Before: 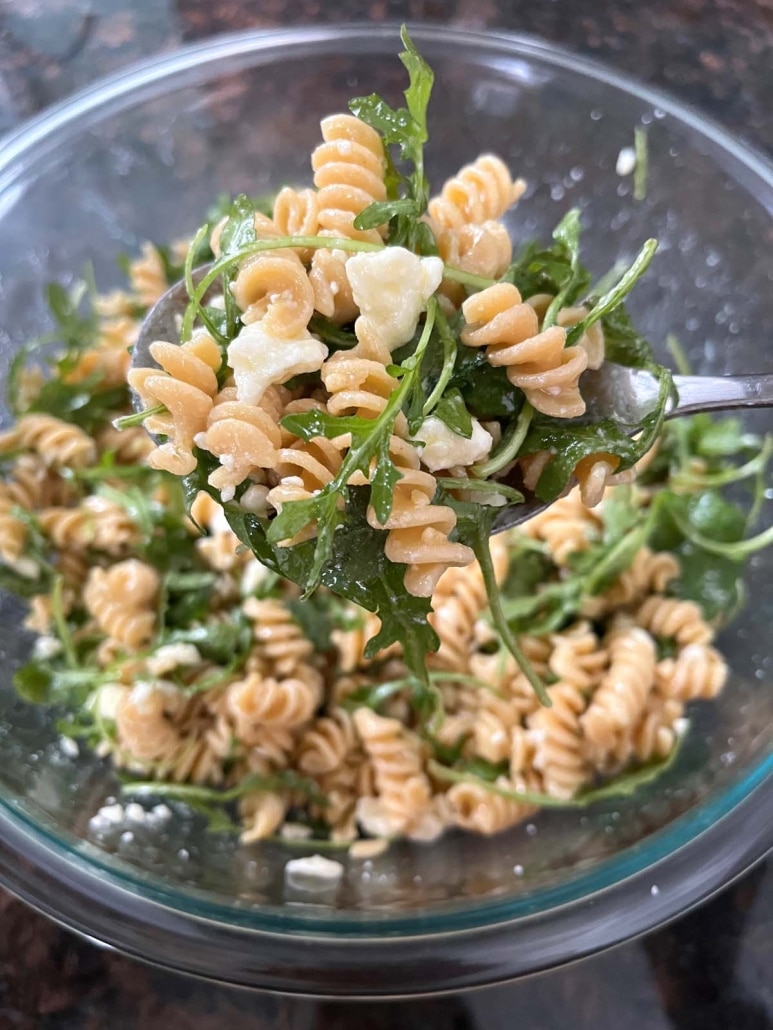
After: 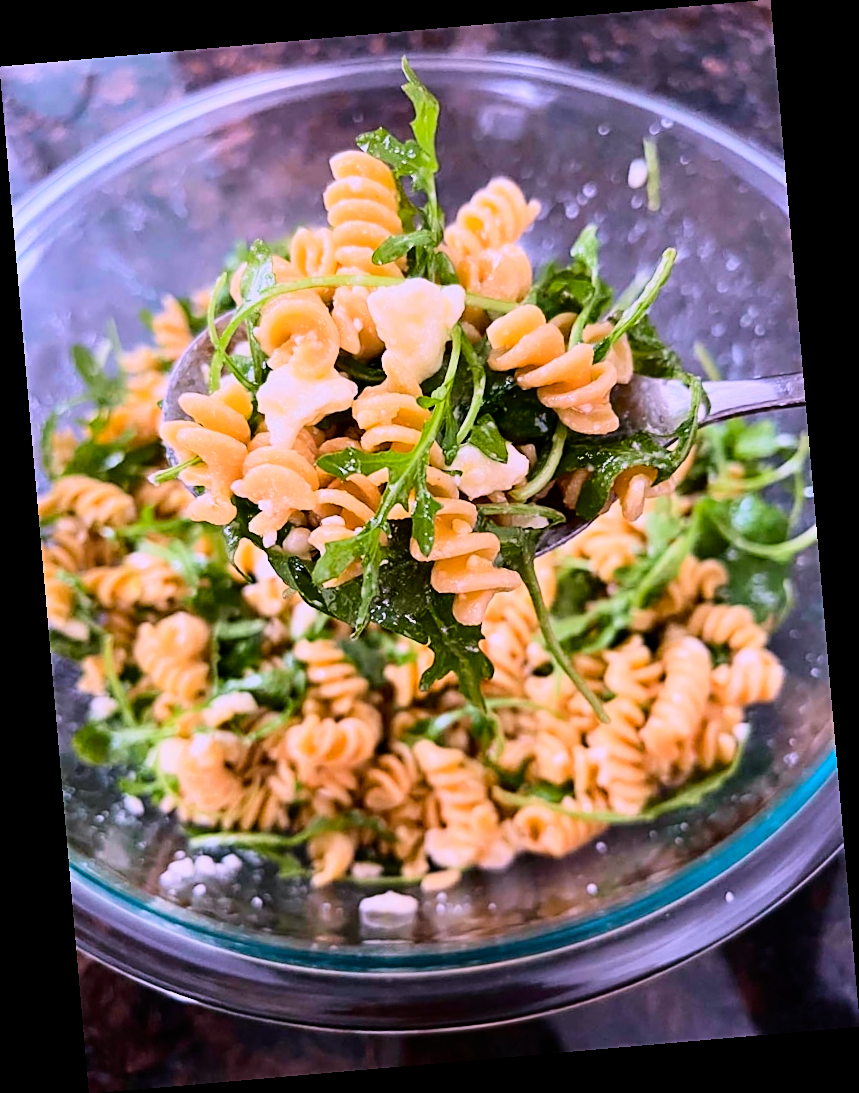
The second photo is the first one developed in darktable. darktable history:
white balance: red 1.066, blue 1.119
filmic rgb: black relative exposure -7.5 EV, white relative exposure 5 EV, hardness 3.31, contrast 1.3, contrast in shadows safe
rotate and perspective: rotation -4.98°, automatic cropping off
color balance rgb: perceptual saturation grading › global saturation 34.05%, global vibrance 5.56%
sharpen: on, module defaults
tone curve: curves: ch0 [(0, 0) (0.091, 0.077) (0.389, 0.458) (0.745, 0.82) (0.856, 0.899) (0.92, 0.938) (1, 0.973)]; ch1 [(0, 0) (0.437, 0.404) (0.5, 0.5) (0.529, 0.55) (0.58, 0.6) (0.616, 0.649) (1, 1)]; ch2 [(0, 0) (0.442, 0.415) (0.5, 0.5) (0.535, 0.557) (0.585, 0.62) (1, 1)], color space Lab, independent channels, preserve colors none
